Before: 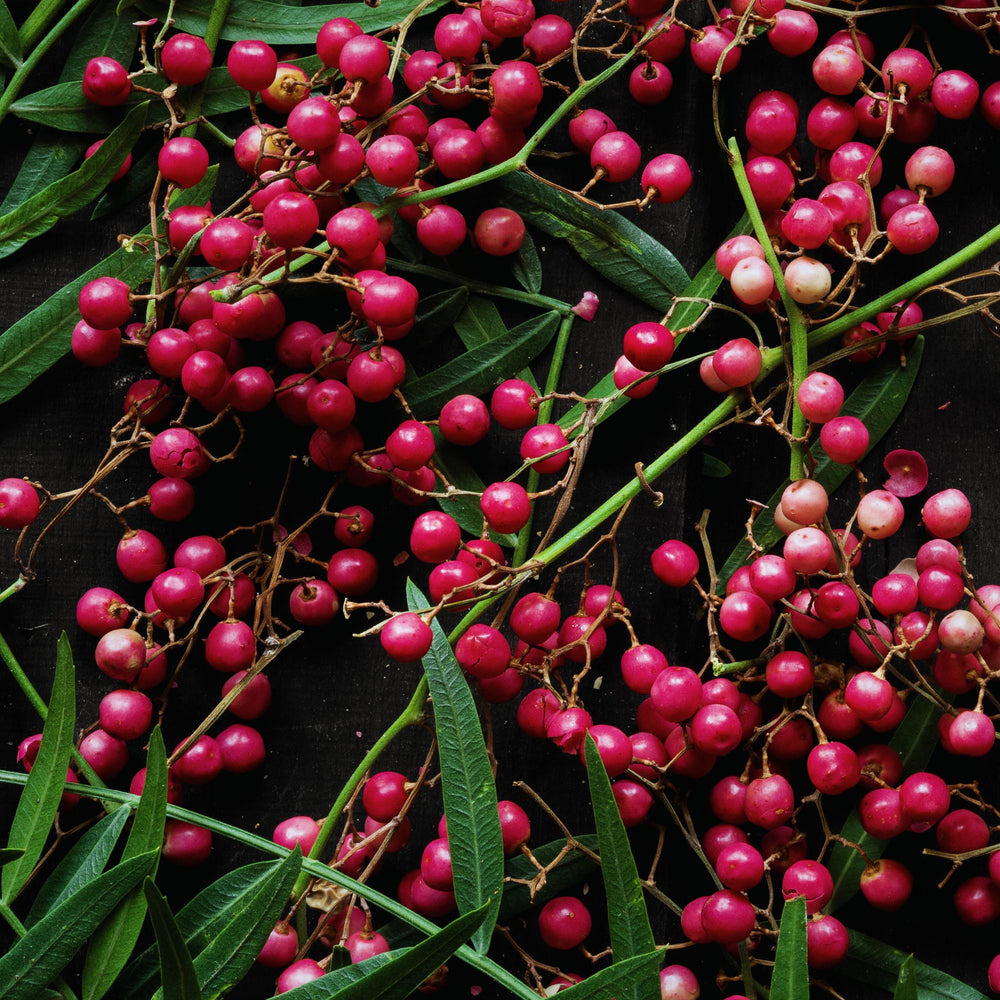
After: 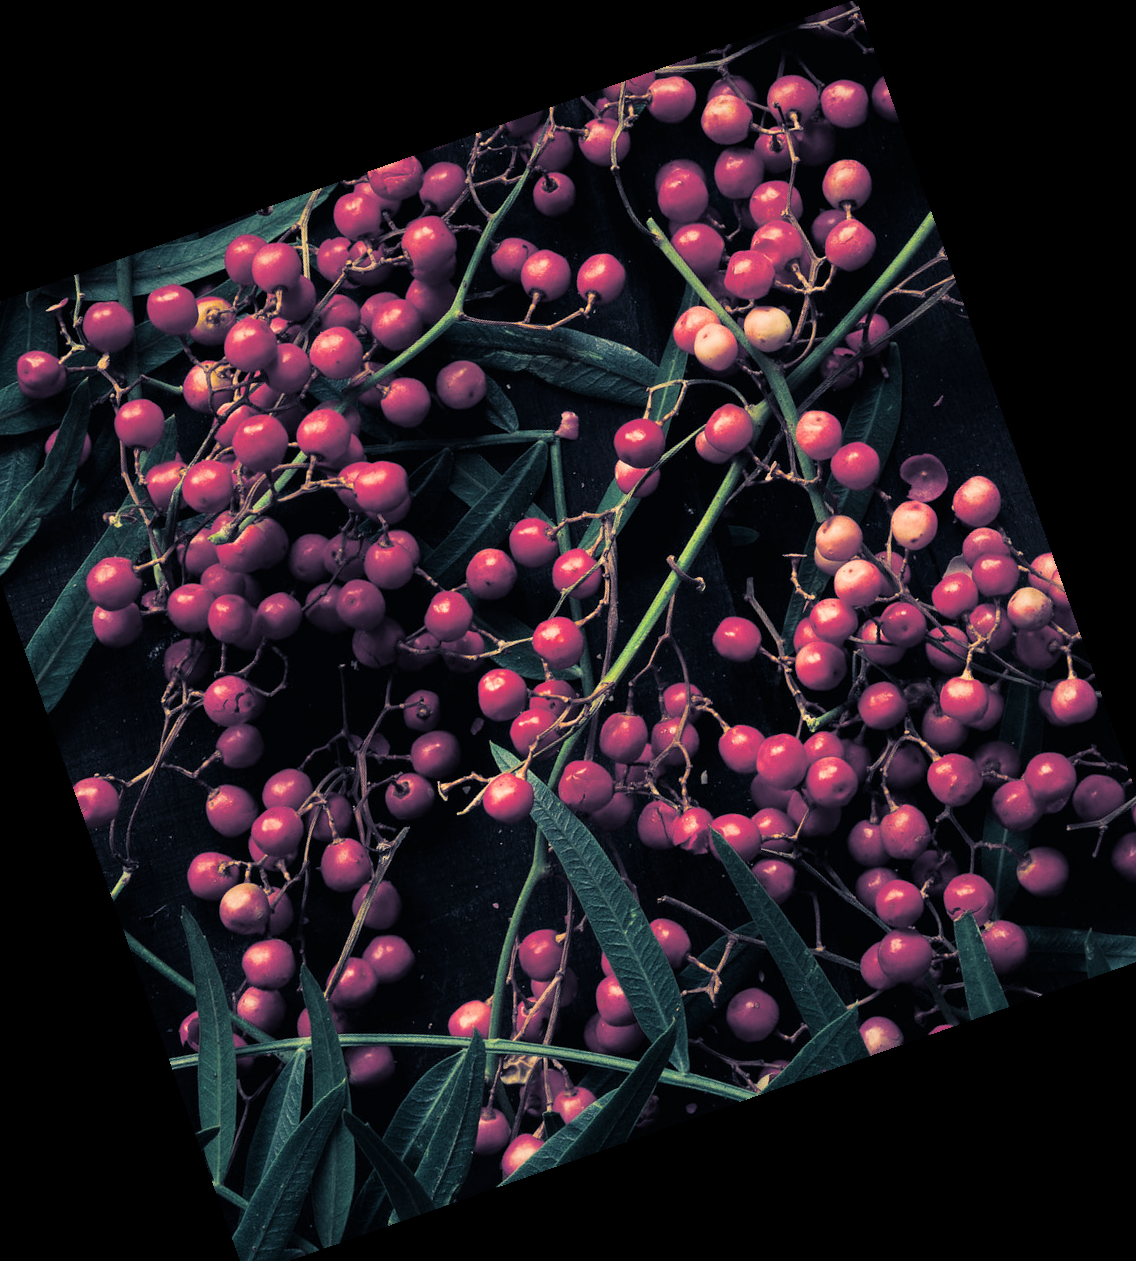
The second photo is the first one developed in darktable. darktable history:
crop and rotate: angle 19.43°, left 6.812%, right 4.125%, bottom 1.087%
color balance: on, module defaults
shadows and highlights: shadows -23.08, highlights 46.15, soften with gaussian
split-toning: shadows › hue 226.8°, shadows › saturation 0.56, highlights › hue 28.8°, balance -40, compress 0%
white balance: red 1.138, green 0.996, blue 0.812
